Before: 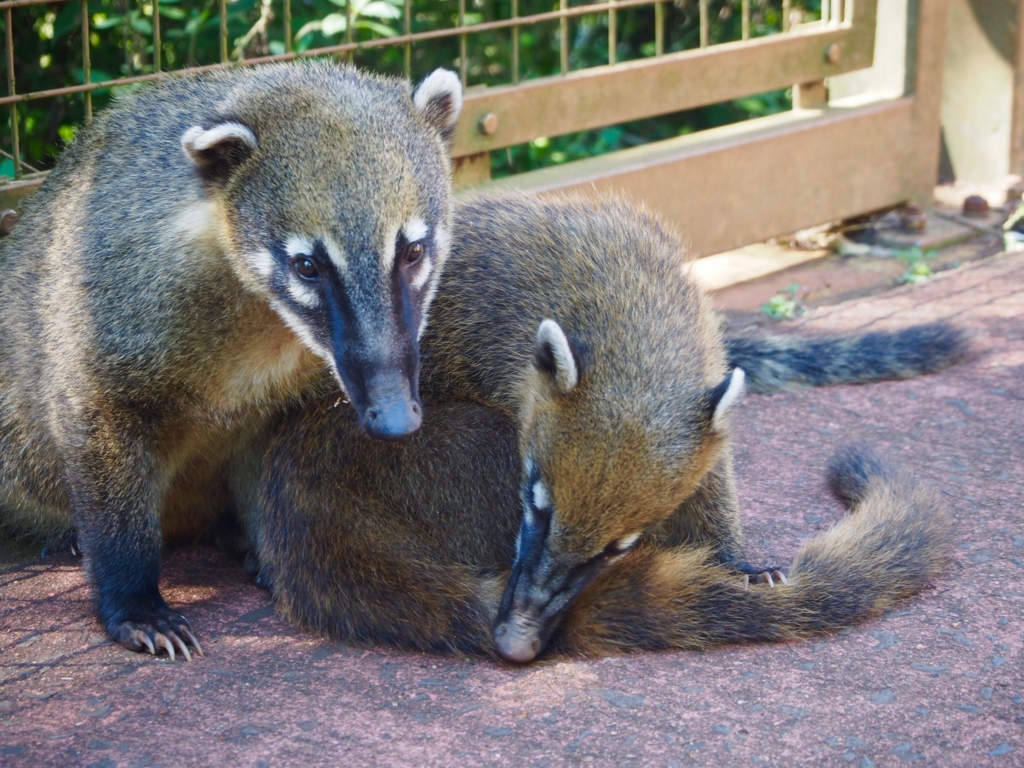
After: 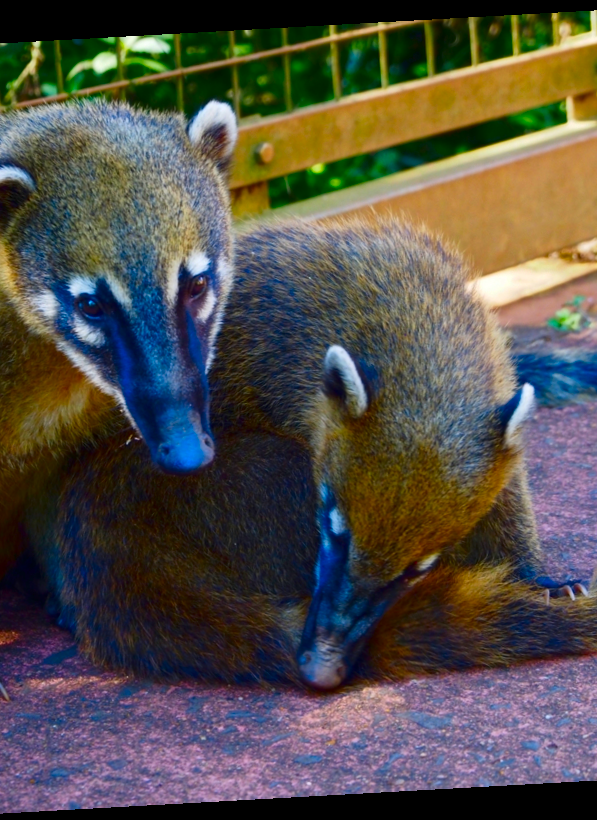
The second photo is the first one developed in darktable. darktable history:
crop: left 21.674%, right 22.086%
color contrast: green-magenta contrast 1.55, blue-yellow contrast 1.83
rotate and perspective: rotation -3.18°, automatic cropping off
contrast brightness saturation: brightness -0.25, saturation 0.2
